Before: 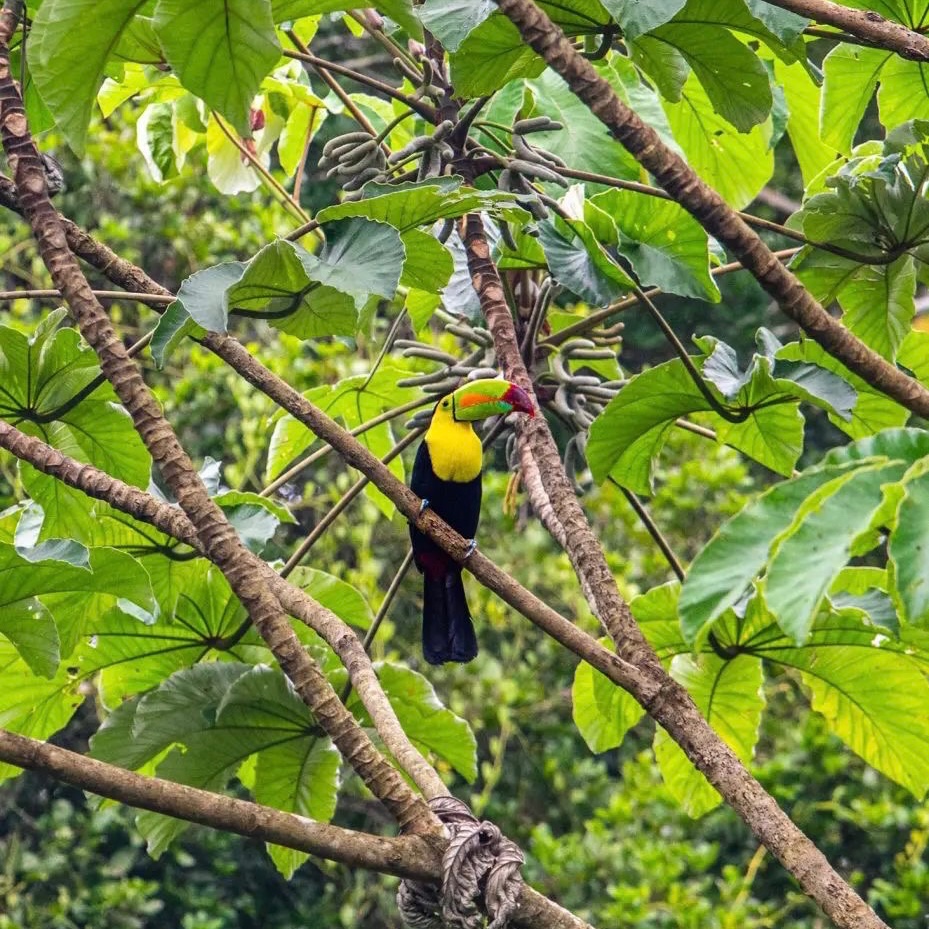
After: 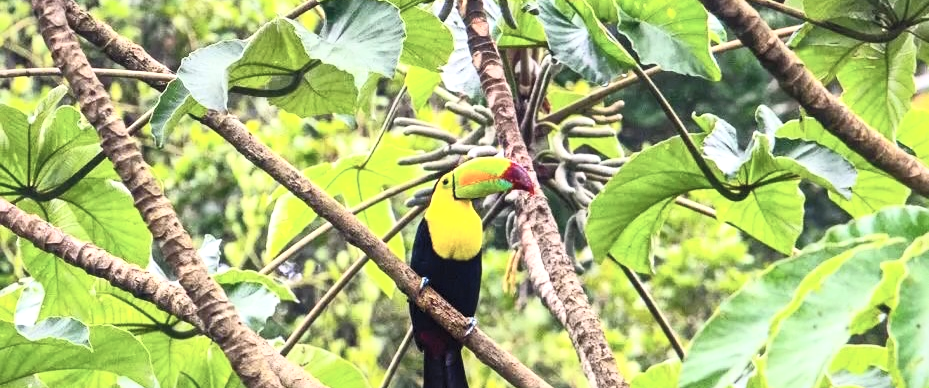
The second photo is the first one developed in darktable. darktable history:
local contrast: mode bilateral grid, contrast 20, coarseness 50, detail 150%, midtone range 0.2
contrast brightness saturation: contrast 0.394, brightness 0.545
crop and rotate: top 23.918%, bottom 34.26%
